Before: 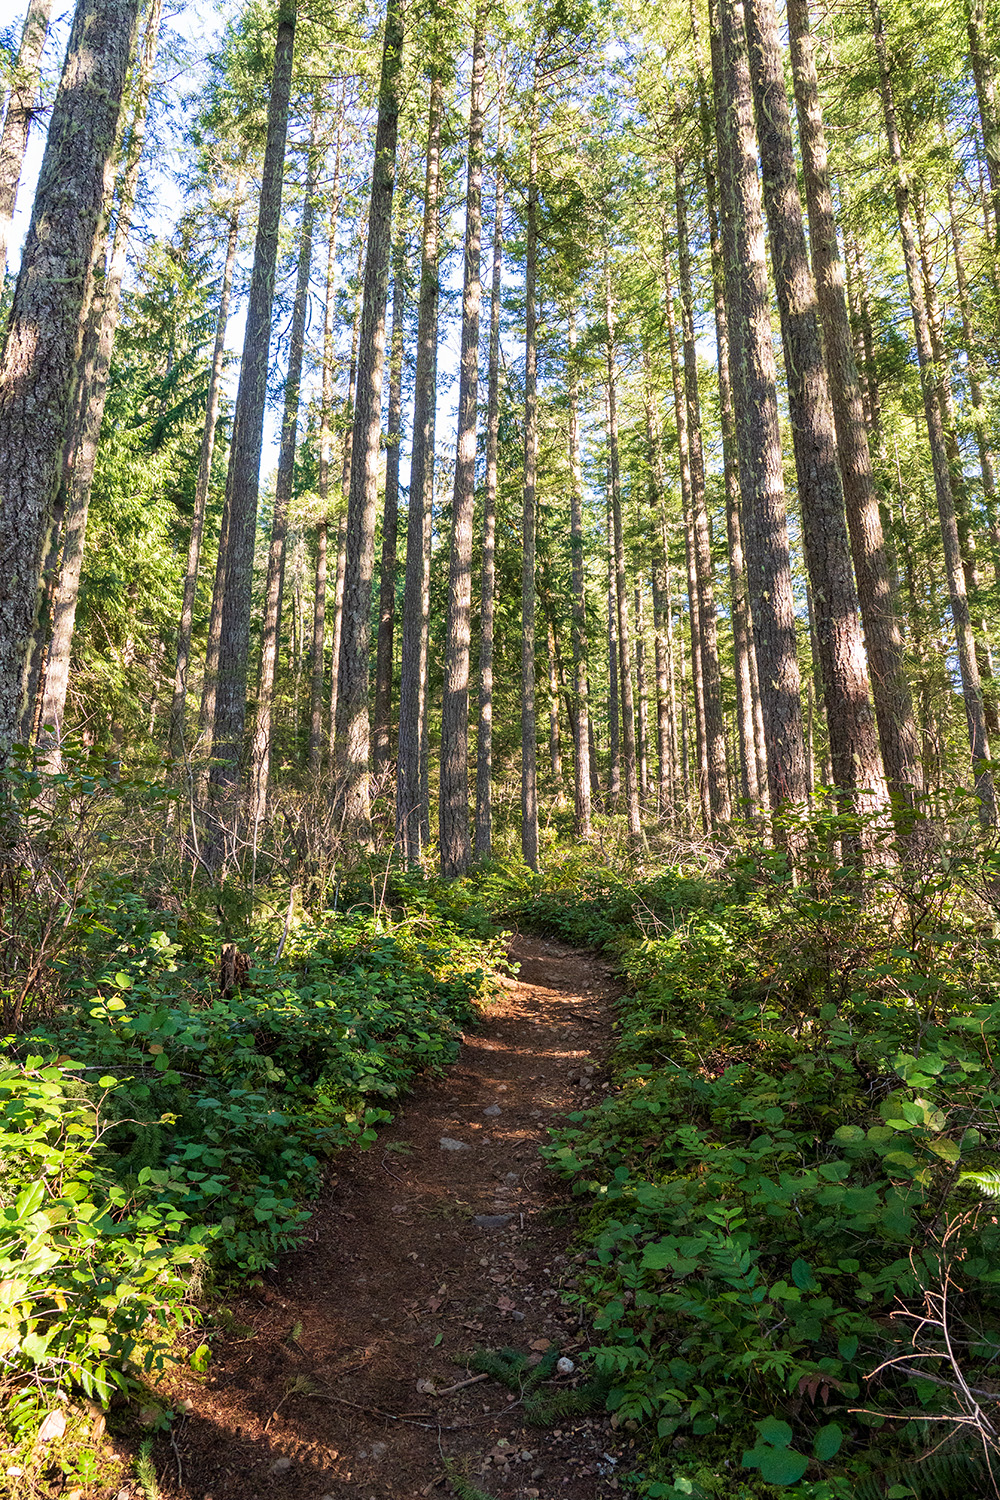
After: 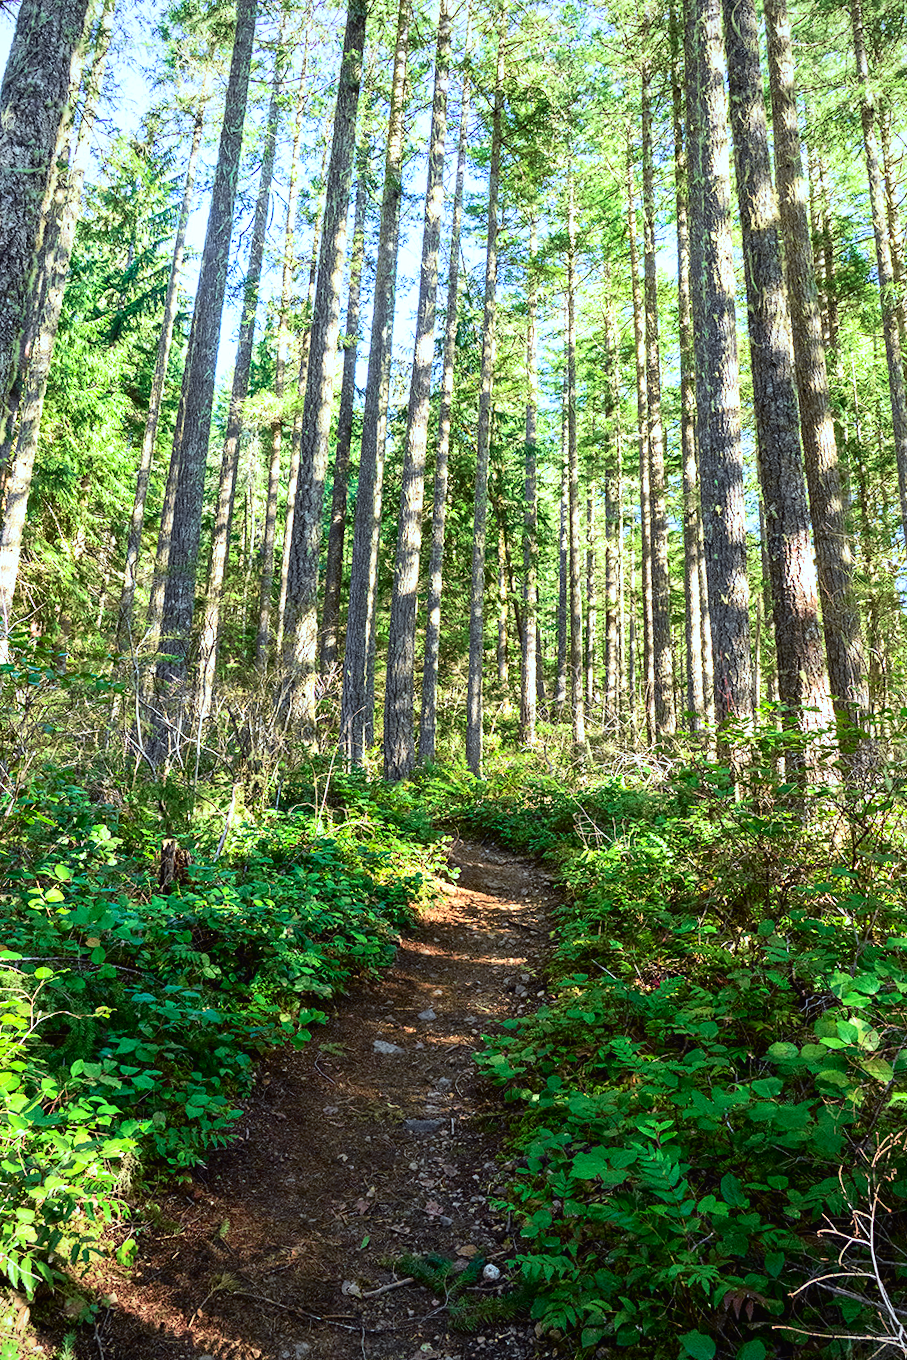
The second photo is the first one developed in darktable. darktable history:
exposure: exposure 0.574 EV, compensate highlight preservation false
white balance: red 0.924, blue 1.095
tone curve: curves: ch0 [(0, 0.011) (0.053, 0.026) (0.174, 0.115) (0.416, 0.417) (0.697, 0.758) (0.852, 0.902) (0.991, 0.981)]; ch1 [(0, 0) (0.264, 0.22) (0.407, 0.373) (0.463, 0.457) (0.492, 0.5) (0.512, 0.511) (0.54, 0.543) (0.585, 0.617) (0.659, 0.686) (0.78, 0.8) (1, 1)]; ch2 [(0, 0) (0.438, 0.449) (0.473, 0.469) (0.503, 0.5) (0.523, 0.534) (0.562, 0.591) (0.612, 0.627) (0.701, 0.707) (1, 1)], color space Lab, independent channels, preserve colors none
contrast equalizer: y [[0.5, 0.5, 0.478, 0.5, 0.5, 0.5], [0.5 ×6], [0.5 ×6], [0 ×6], [0 ×6]]
vignetting: fall-off radius 93.87%
color correction: highlights a* -8, highlights b* 3.1
shadows and highlights: radius 334.93, shadows 63.48, highlights 6.06, compress 87.7%, highlights color adjustment 39.73%, soften with gaussian
crop and rotate: angle -1.96°, left 3.097%, top 4.154%, right 1.586%, bottom 0.529%
